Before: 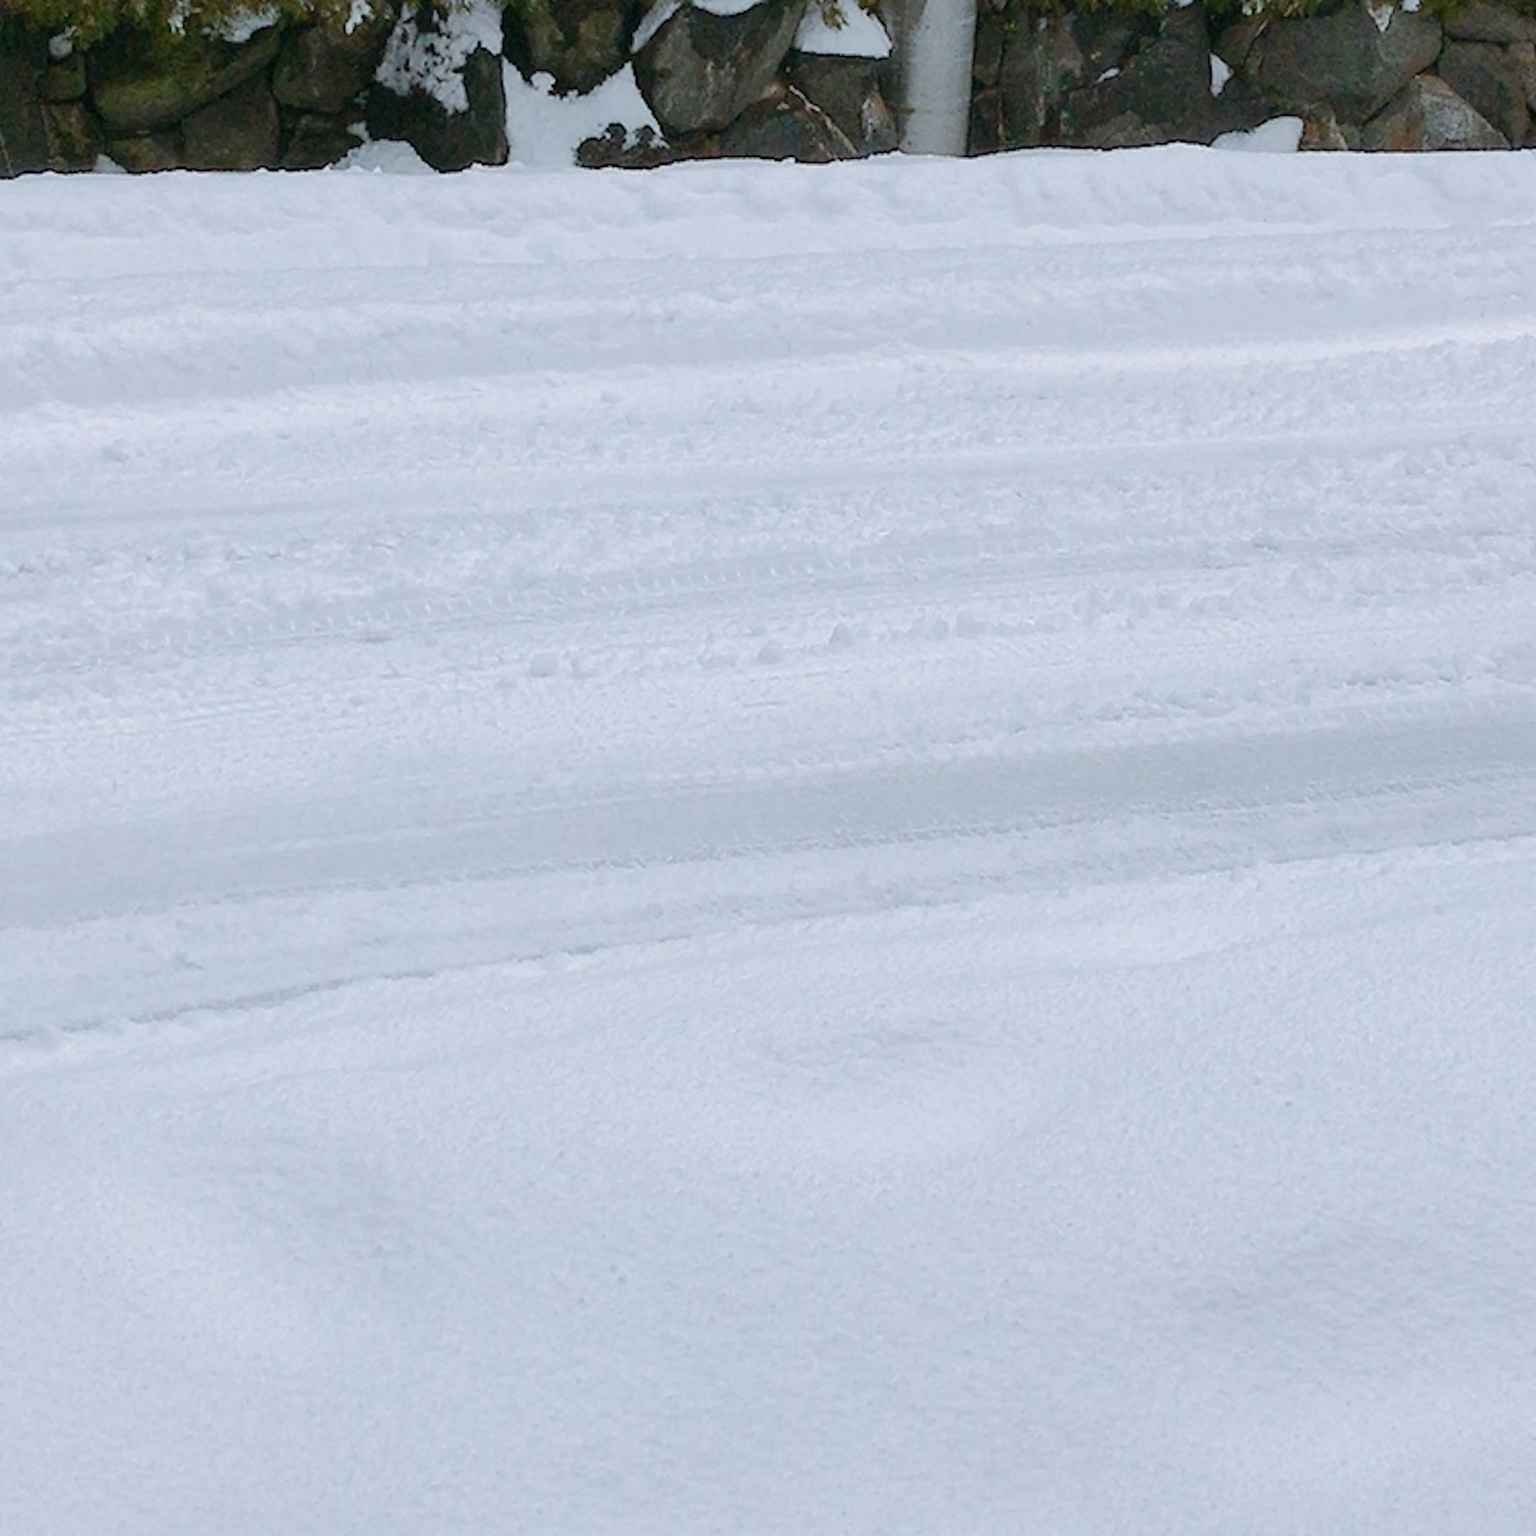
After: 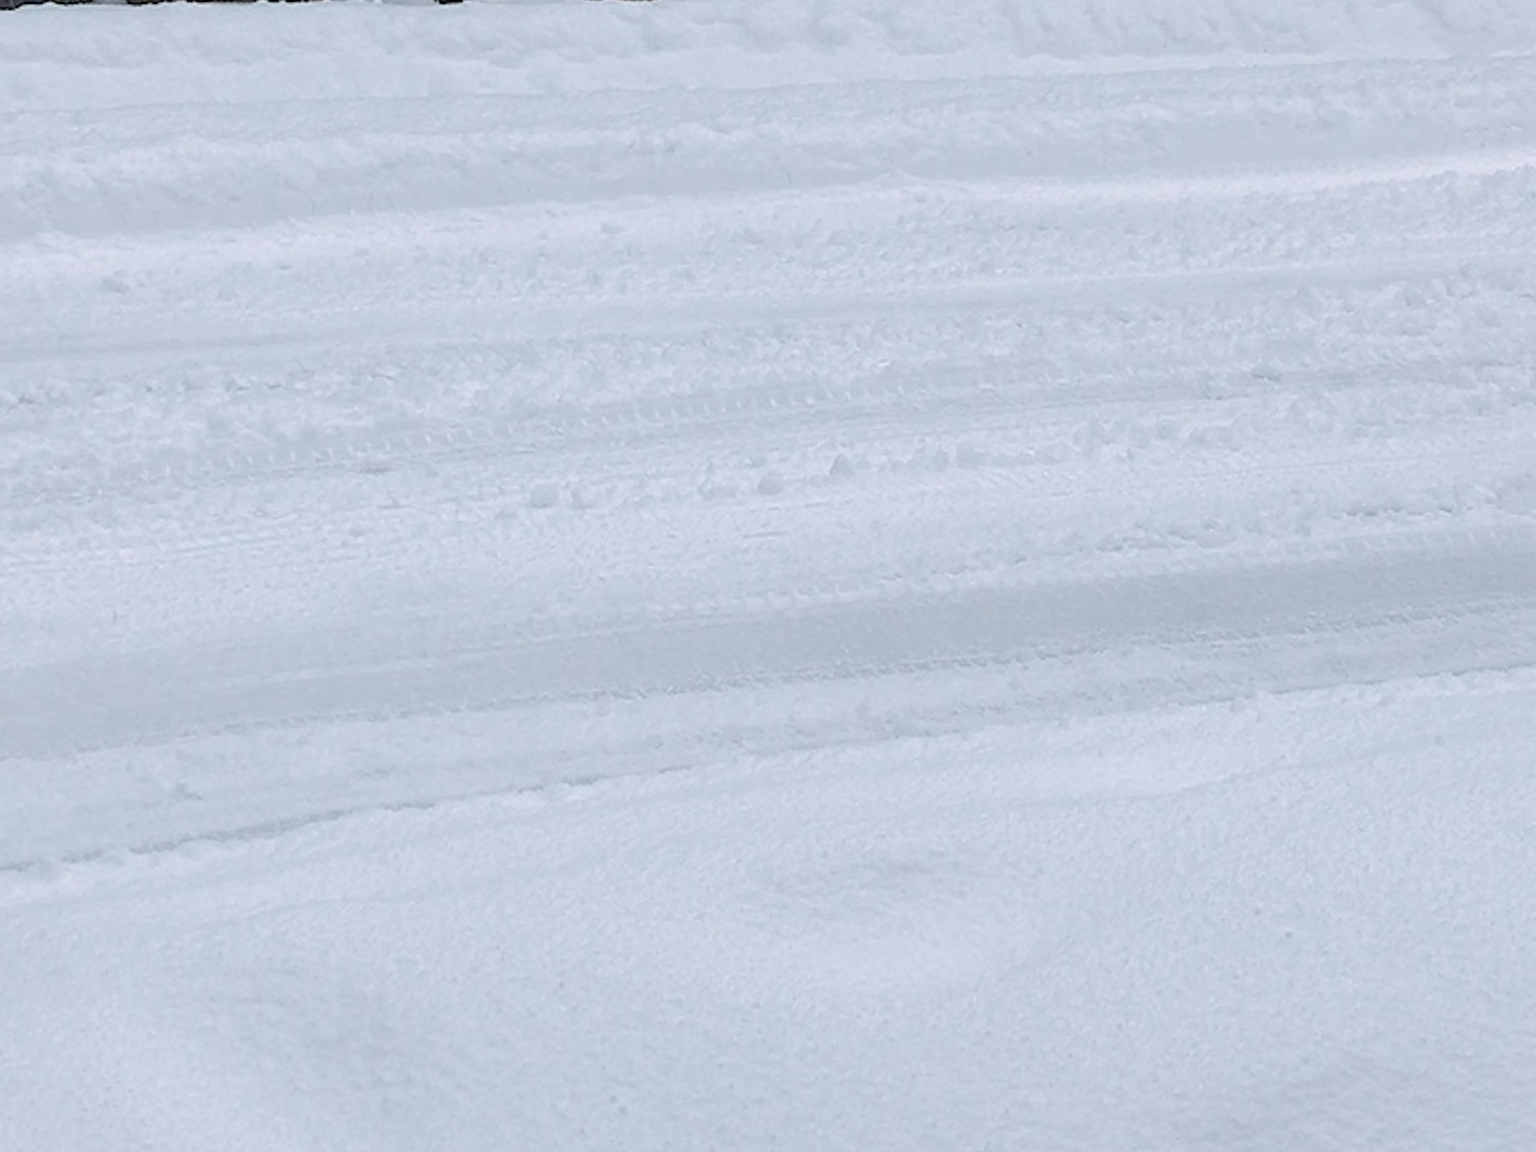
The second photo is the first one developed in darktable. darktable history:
crop: top 11.049%, bottom 13.887%
